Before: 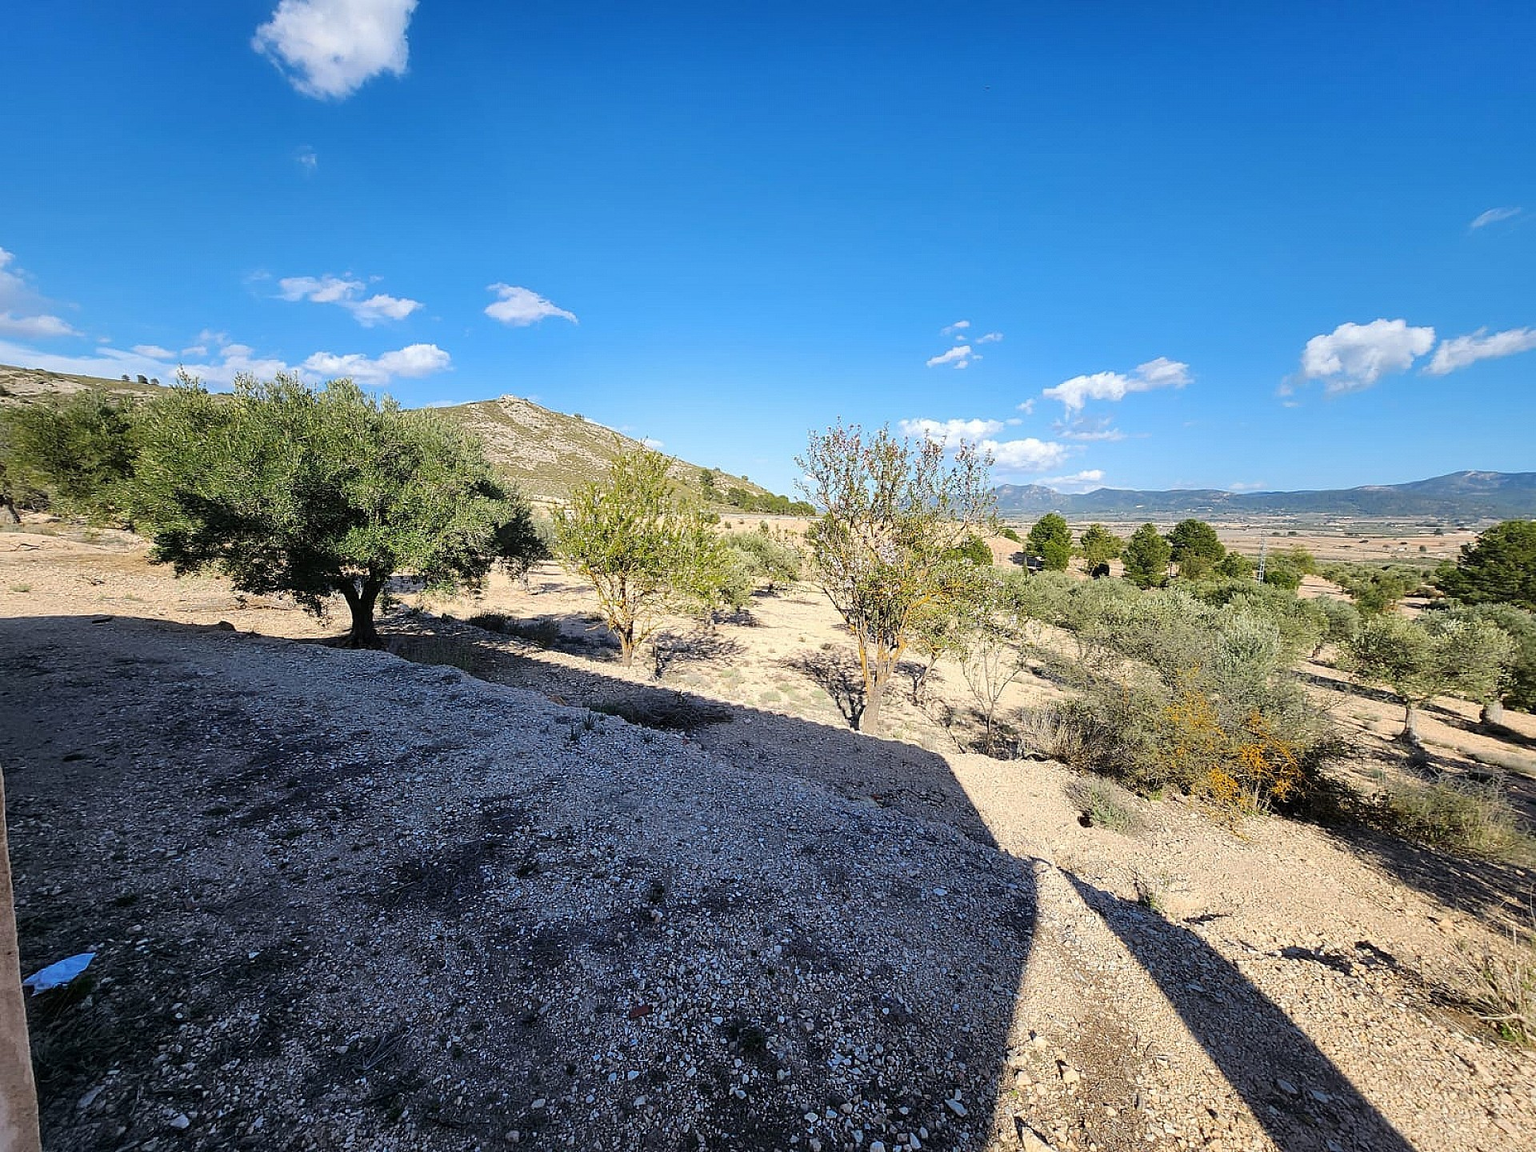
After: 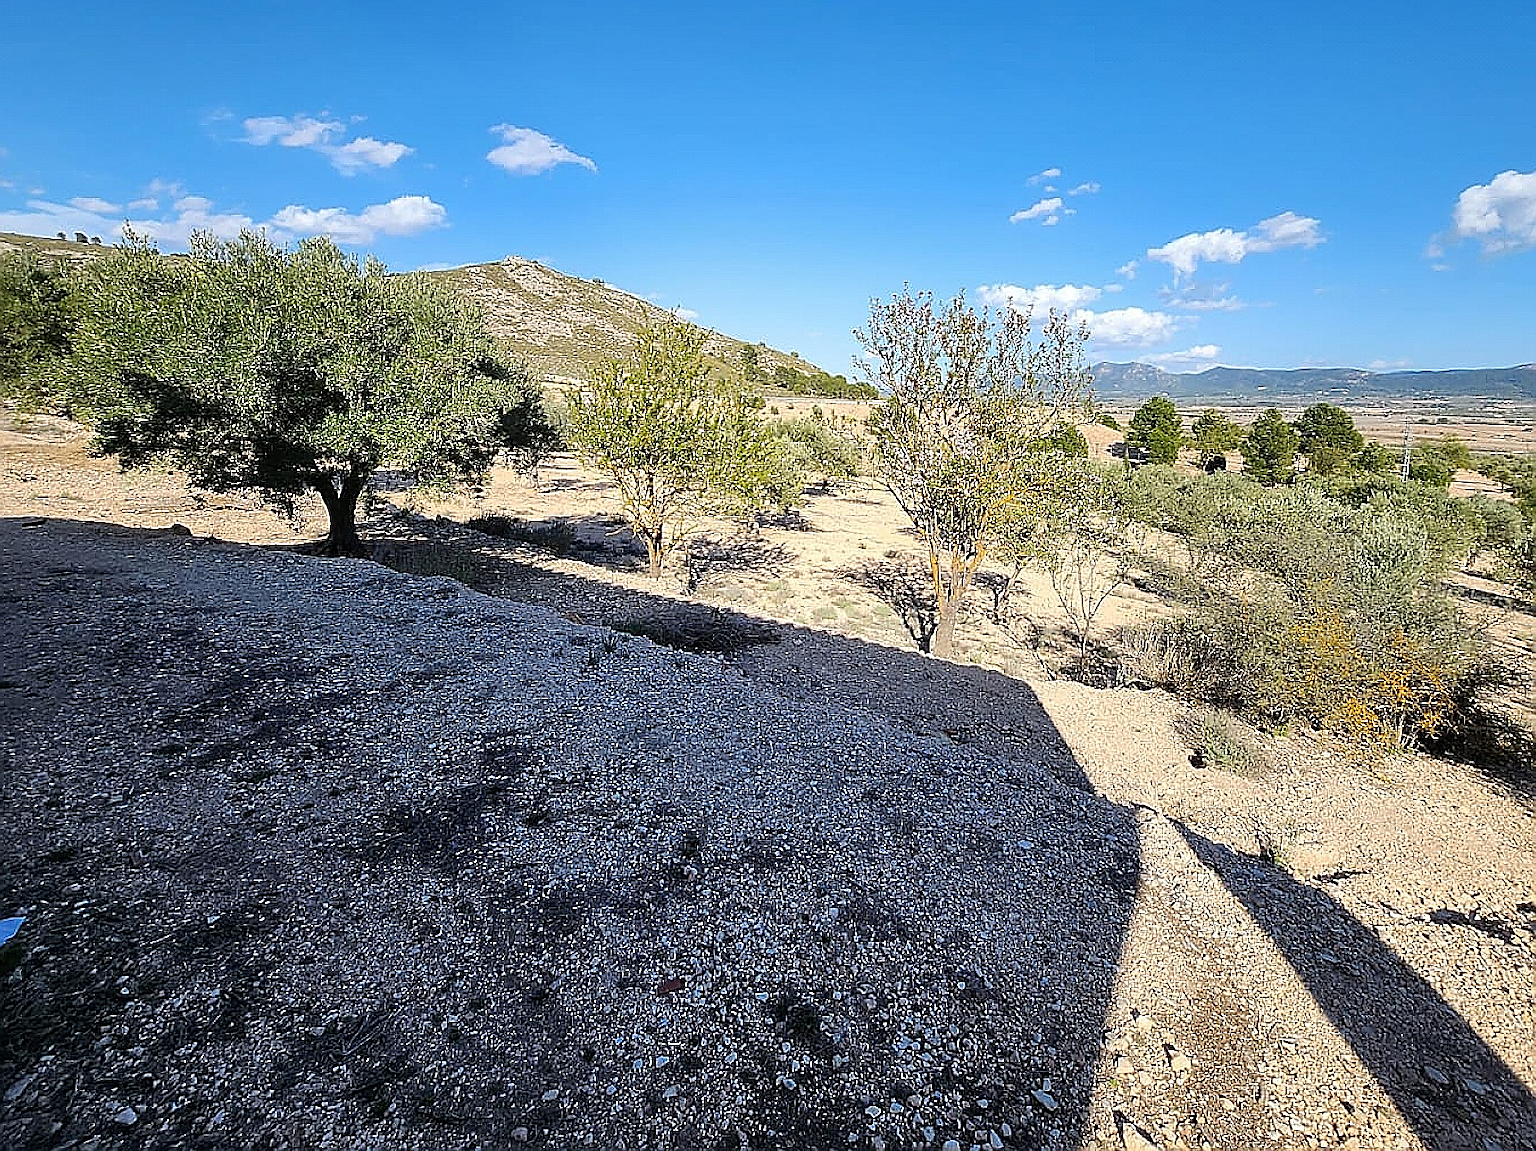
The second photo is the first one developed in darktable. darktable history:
sharpen: radius 1.4, amount 1.25, threshold 0.7
crop and rotate: left 4.842%, top 15.51%, right 10.668%
